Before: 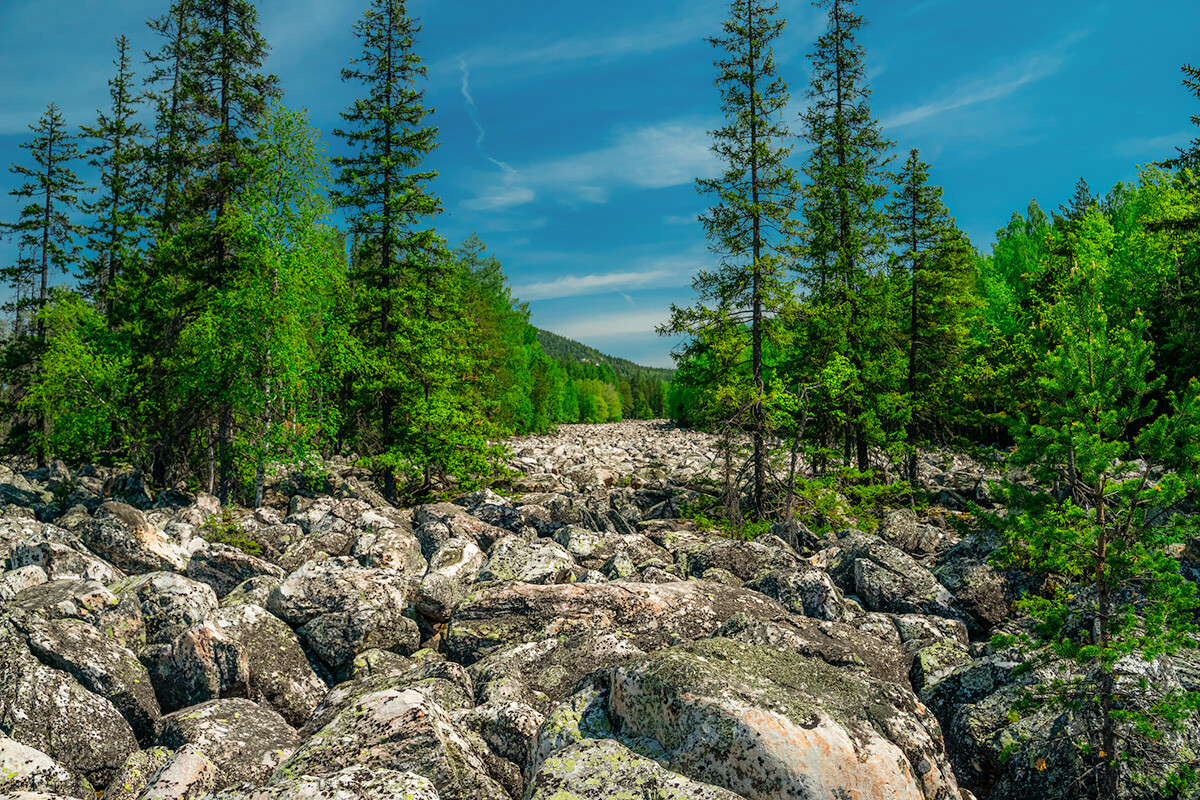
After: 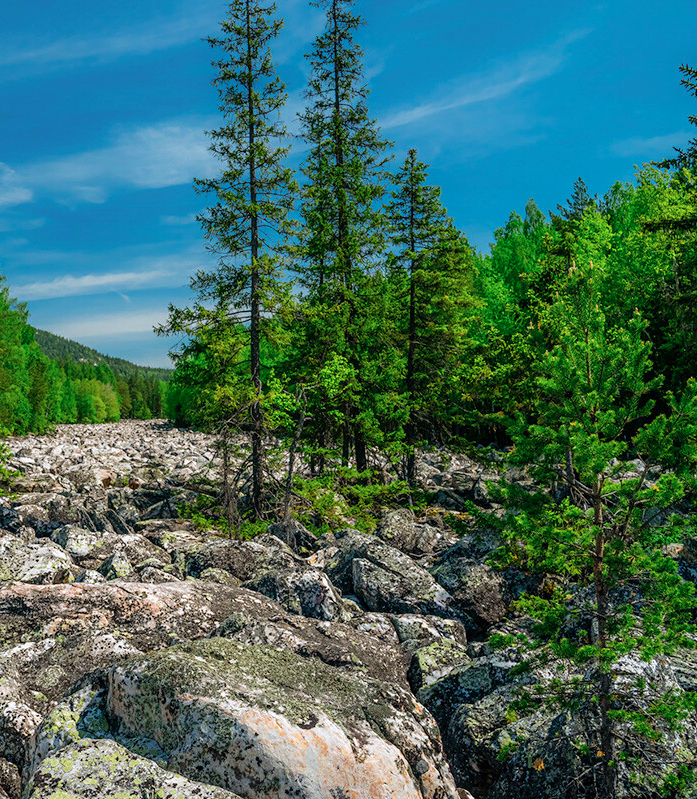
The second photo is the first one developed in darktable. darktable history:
color calibration: gray › normalize channels true, illuminant as shot in camera, x 0.358, y 0.373, temperature 4628.91 K, gamut compression 0.015
crop: left 41.848%
